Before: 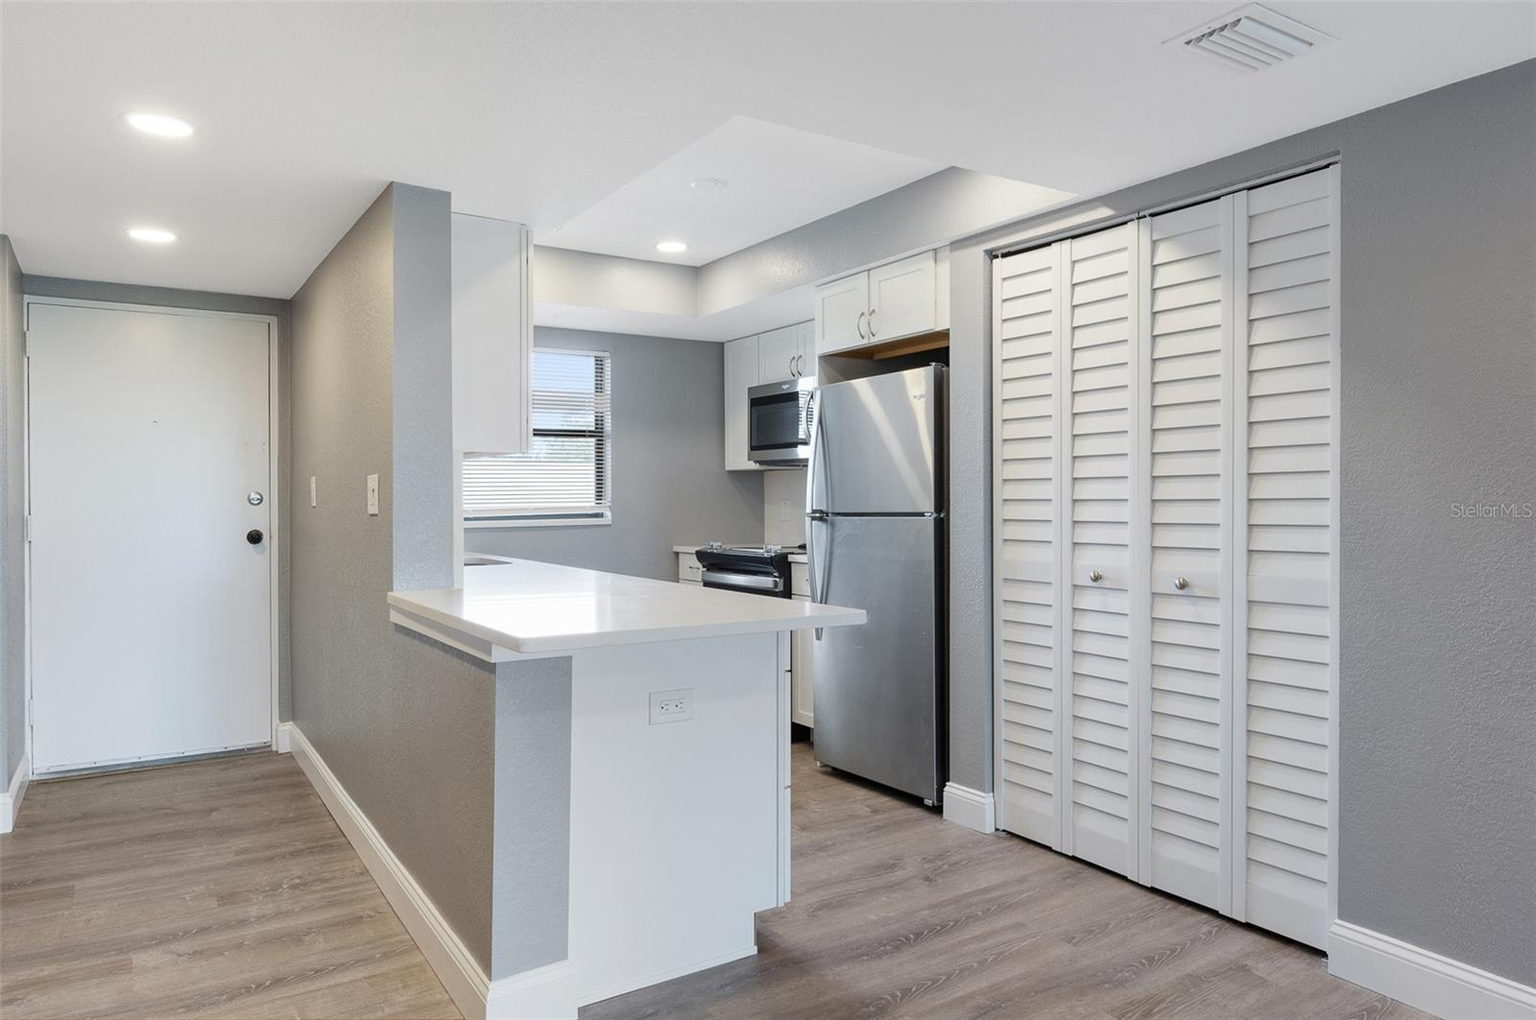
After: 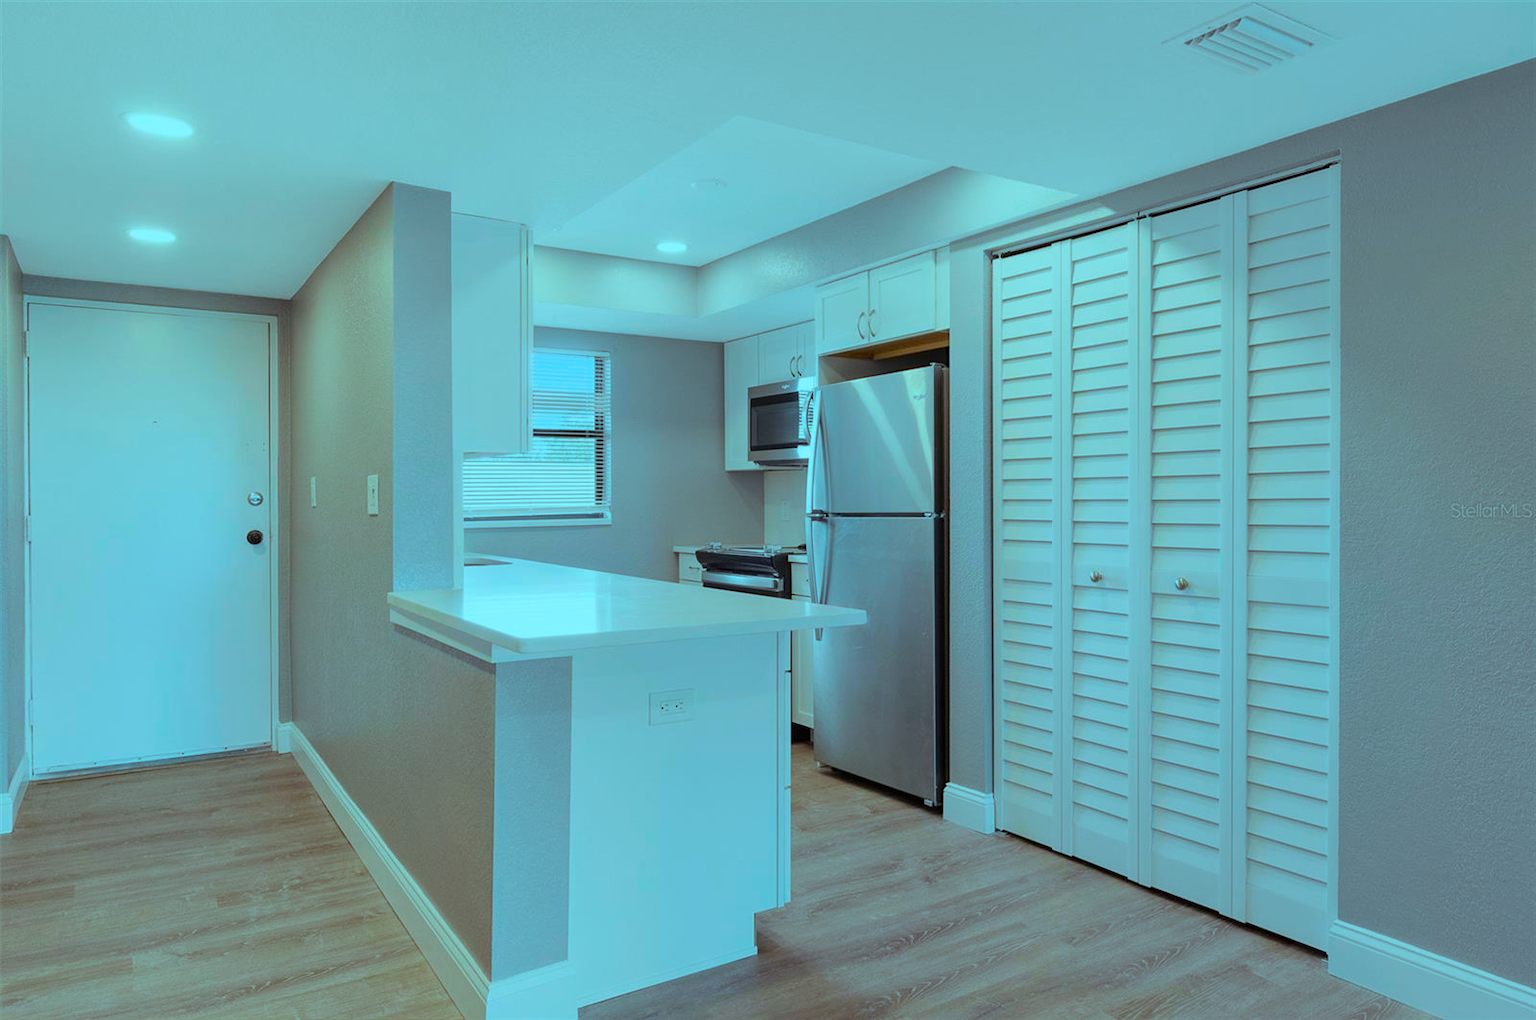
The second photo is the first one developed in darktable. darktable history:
color balance rgb: highlights gain › luminance -32.927%, highlights gain › chroma 5.601%, highlights gain › hue 219.21°, perceptual saturation grading › global saturation 19.823%, perceptual brilliance grading › highlights 2.675%, global vibrance 20%
